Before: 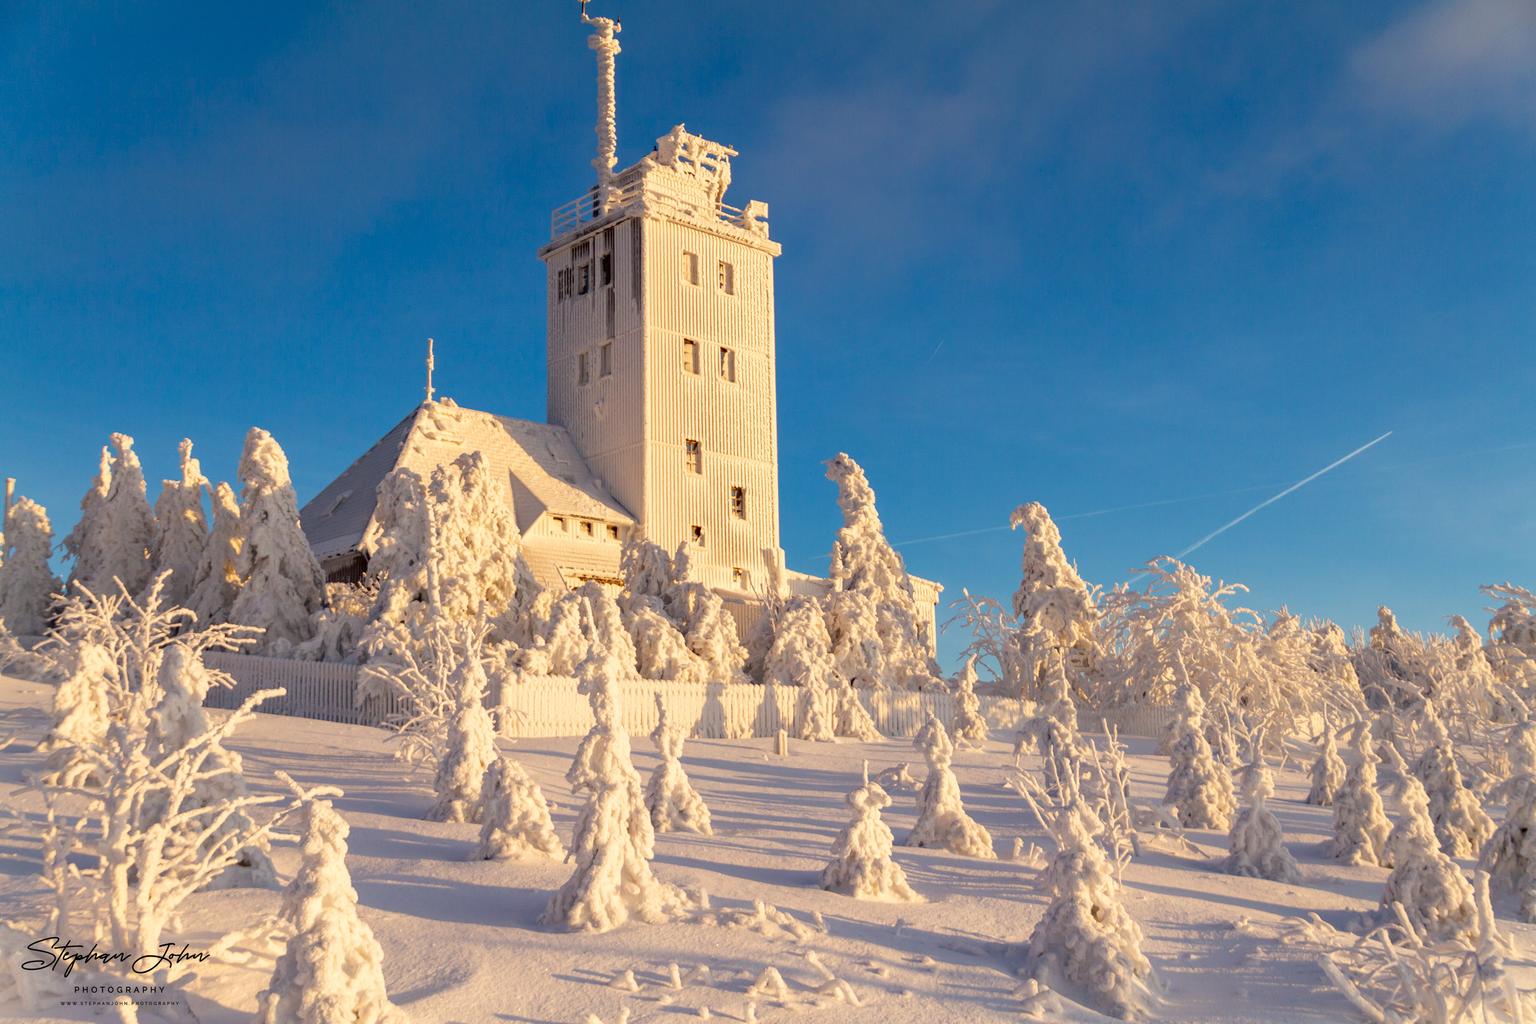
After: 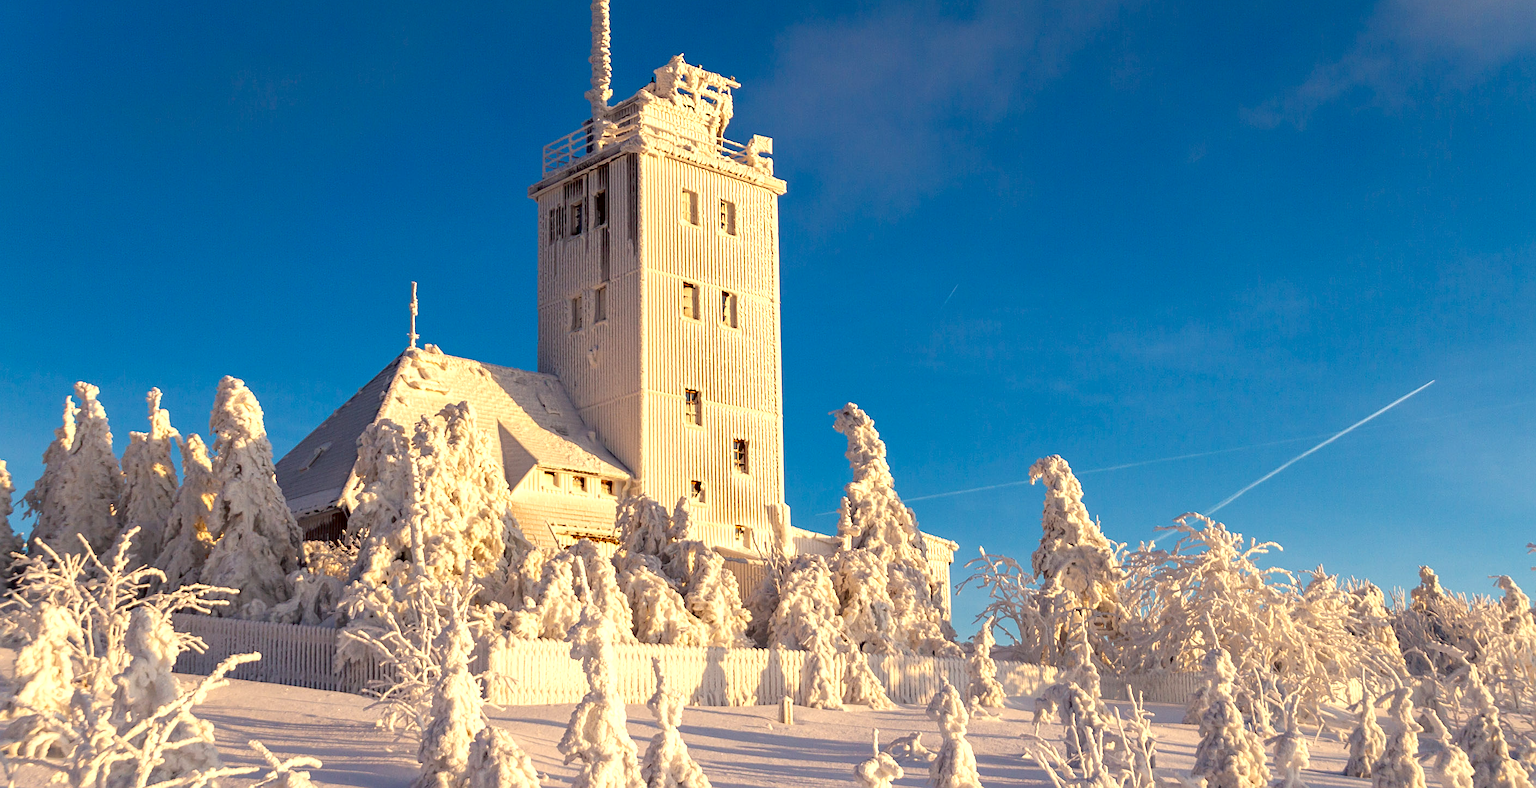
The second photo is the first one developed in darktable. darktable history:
crop: left 2.664%, top 7.16%, right 3.1%, bottom 20.213%
exposure: exposure 0.402 EV, compensate highlight preservation false
sharpen: on, module defaults
contrast brightness saturation: contrast 0.069, brightness -0.13, saturation 0.062
